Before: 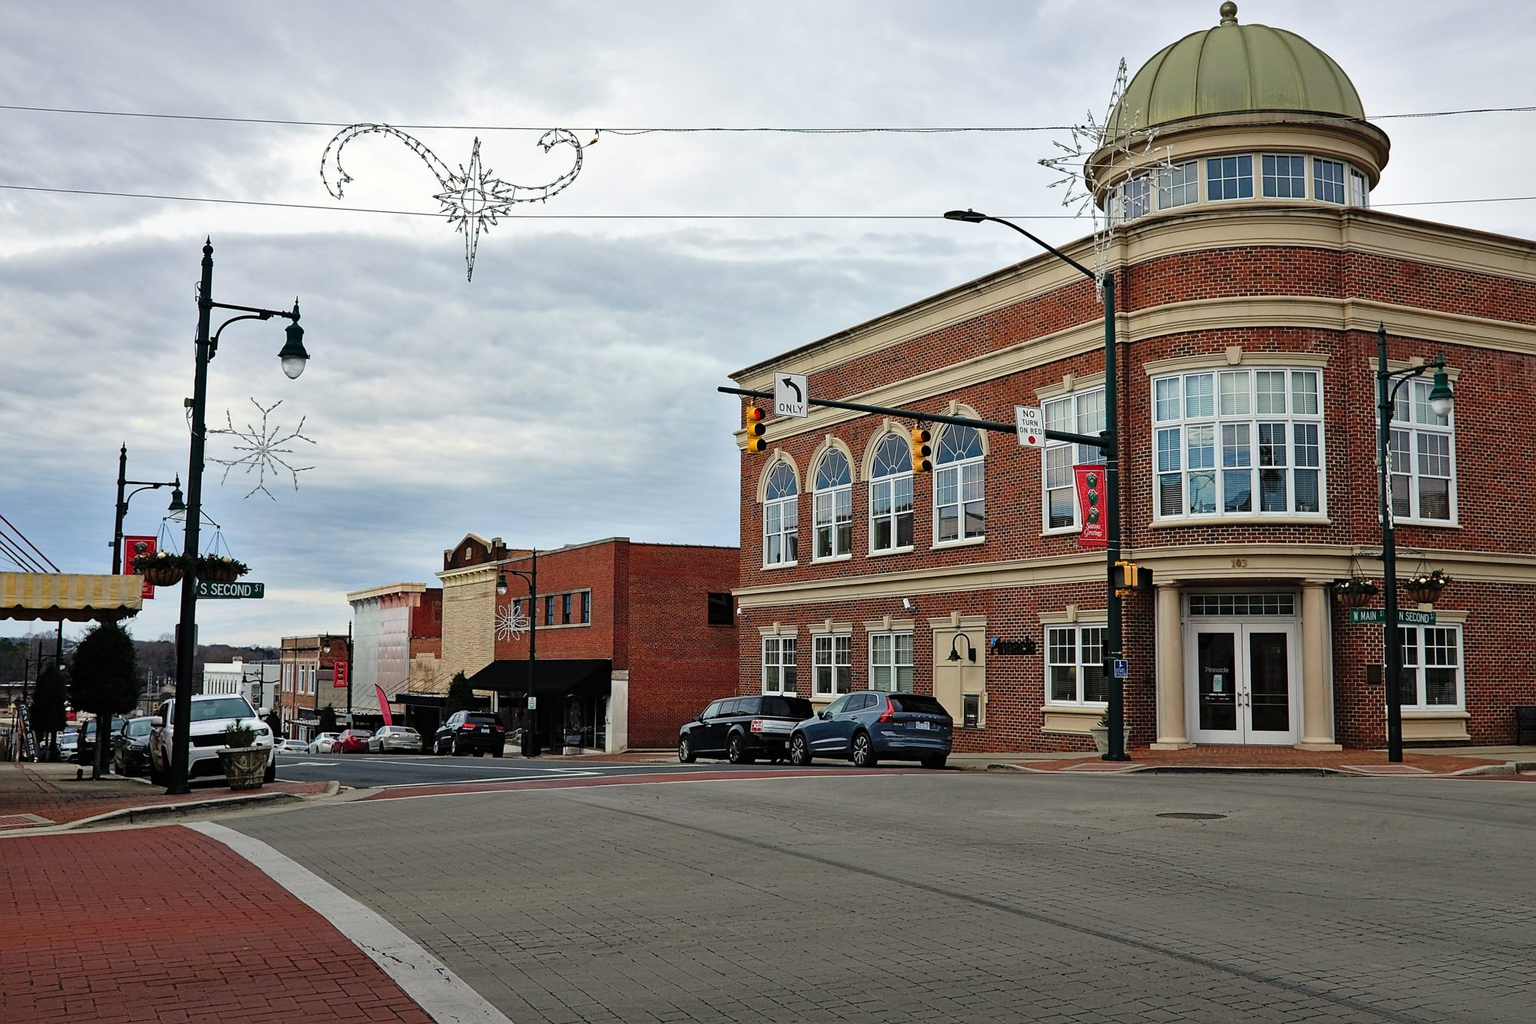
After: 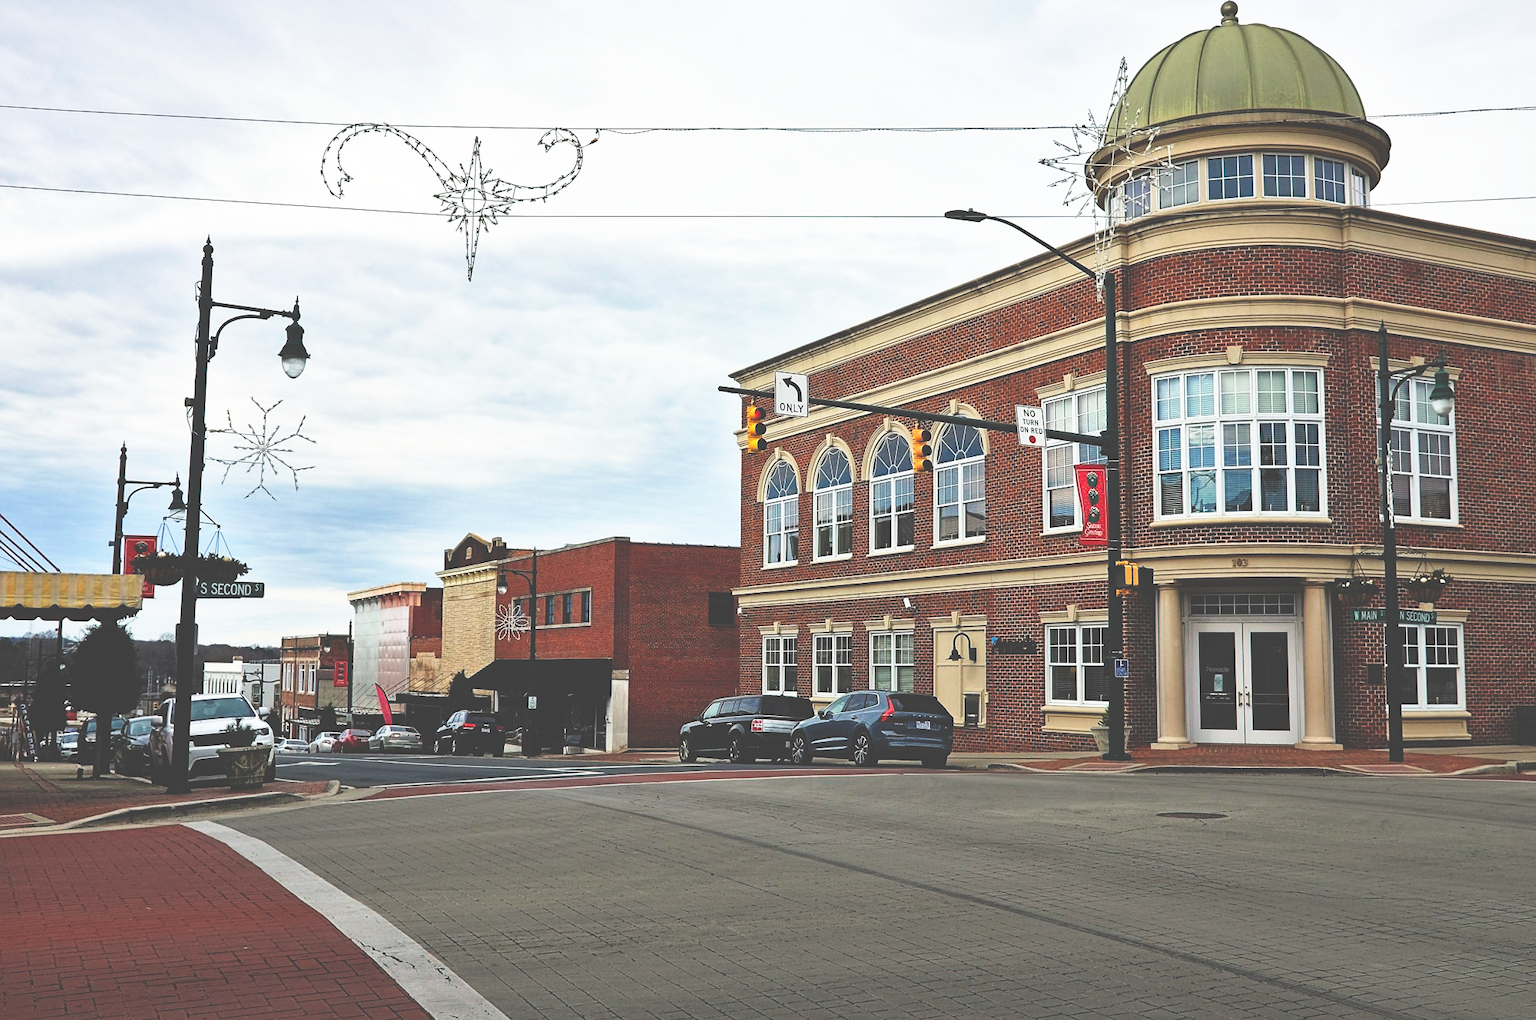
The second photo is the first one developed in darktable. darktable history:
crop: top 0.134%, bottom 0.171%
exposure: black level correction -0.032, compensate highlight preservation false
base curve: curves: ch0 [(0, 0.036) (0.007, 0.037) (0.604, 0.887) (1, 1)], preserve colors none
tone equalizer: on, module defaults
